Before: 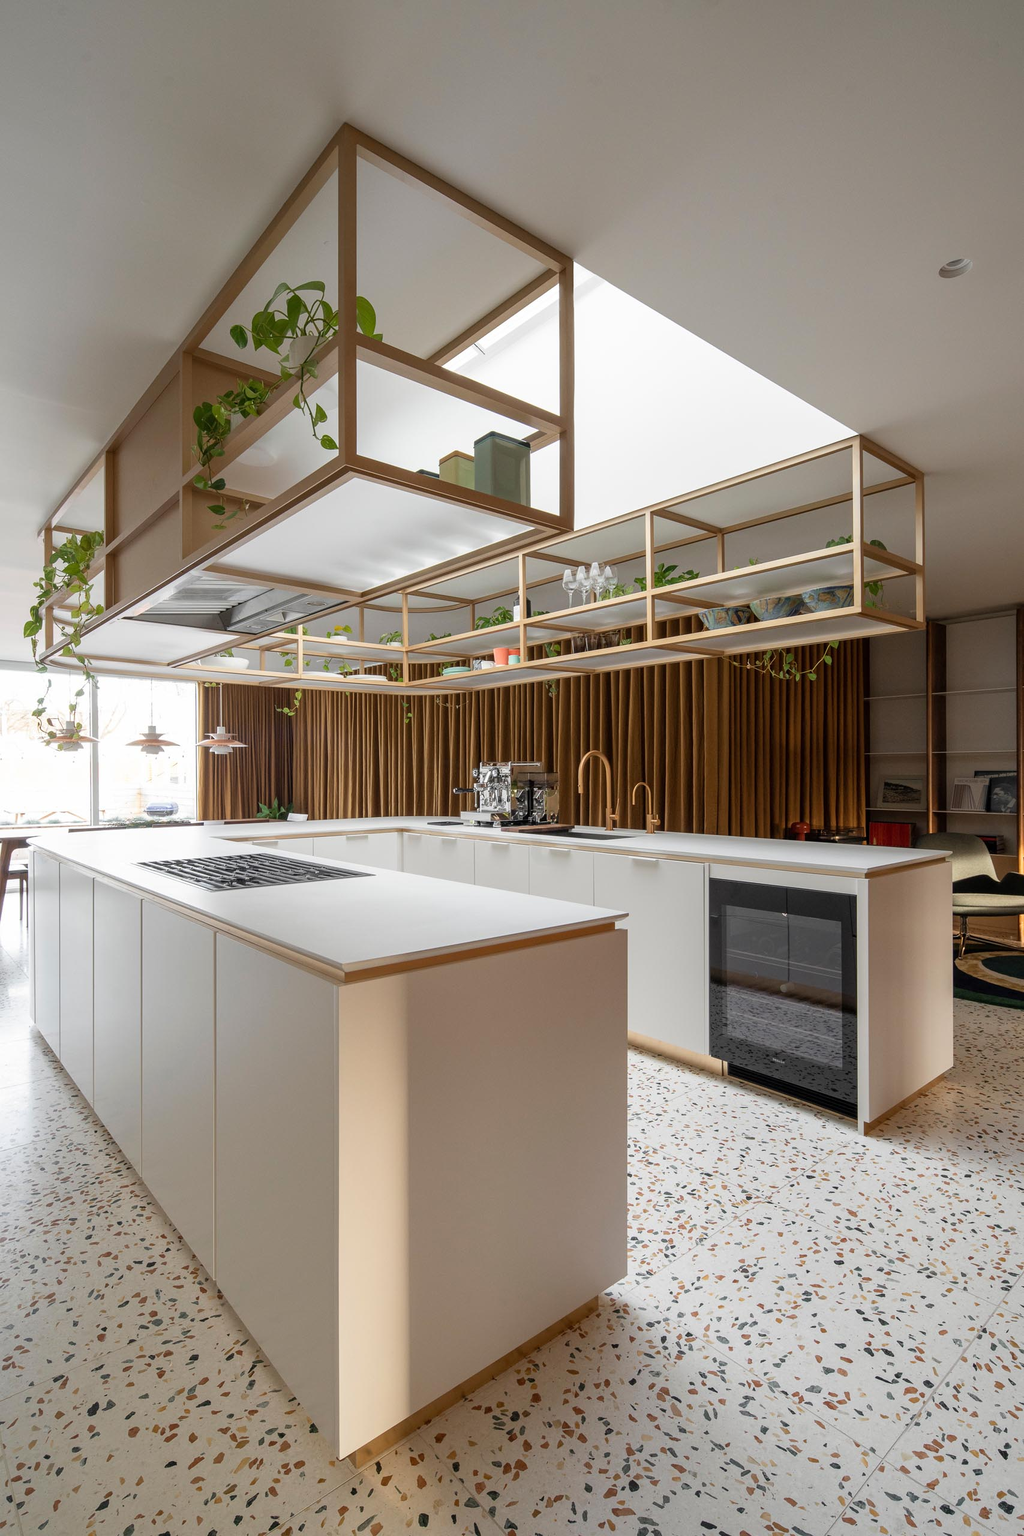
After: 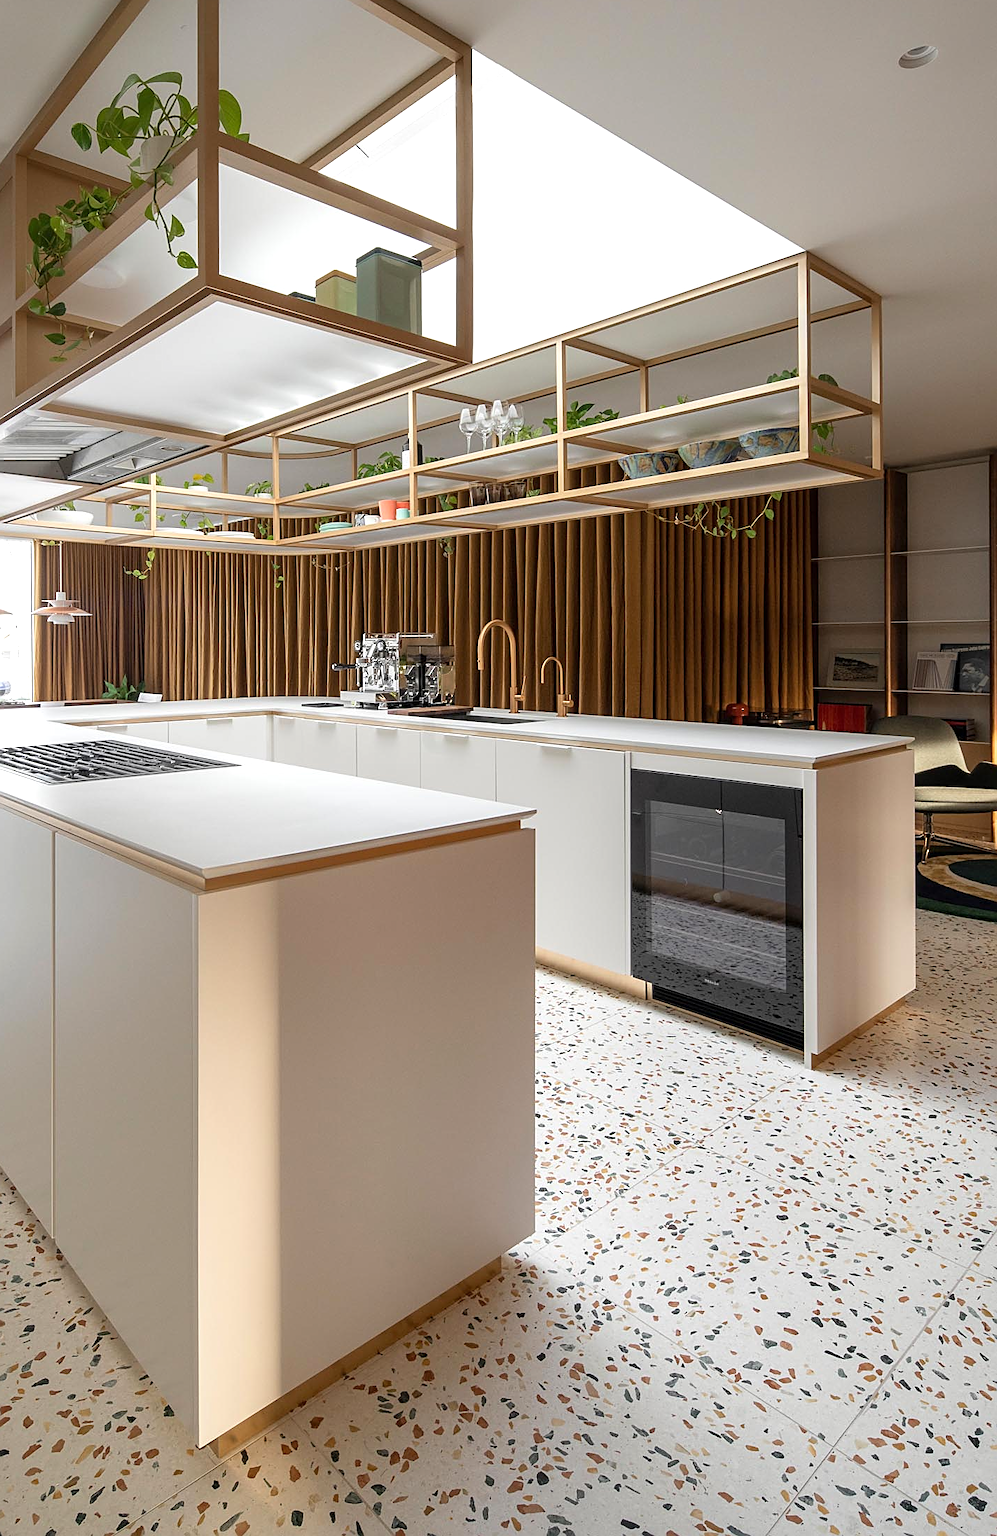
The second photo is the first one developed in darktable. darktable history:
exposure: exposure 0.289 EV, compensate highlight preservation false
crop: left 16.528%, top 14.332%
sharpen: on, module defaults
